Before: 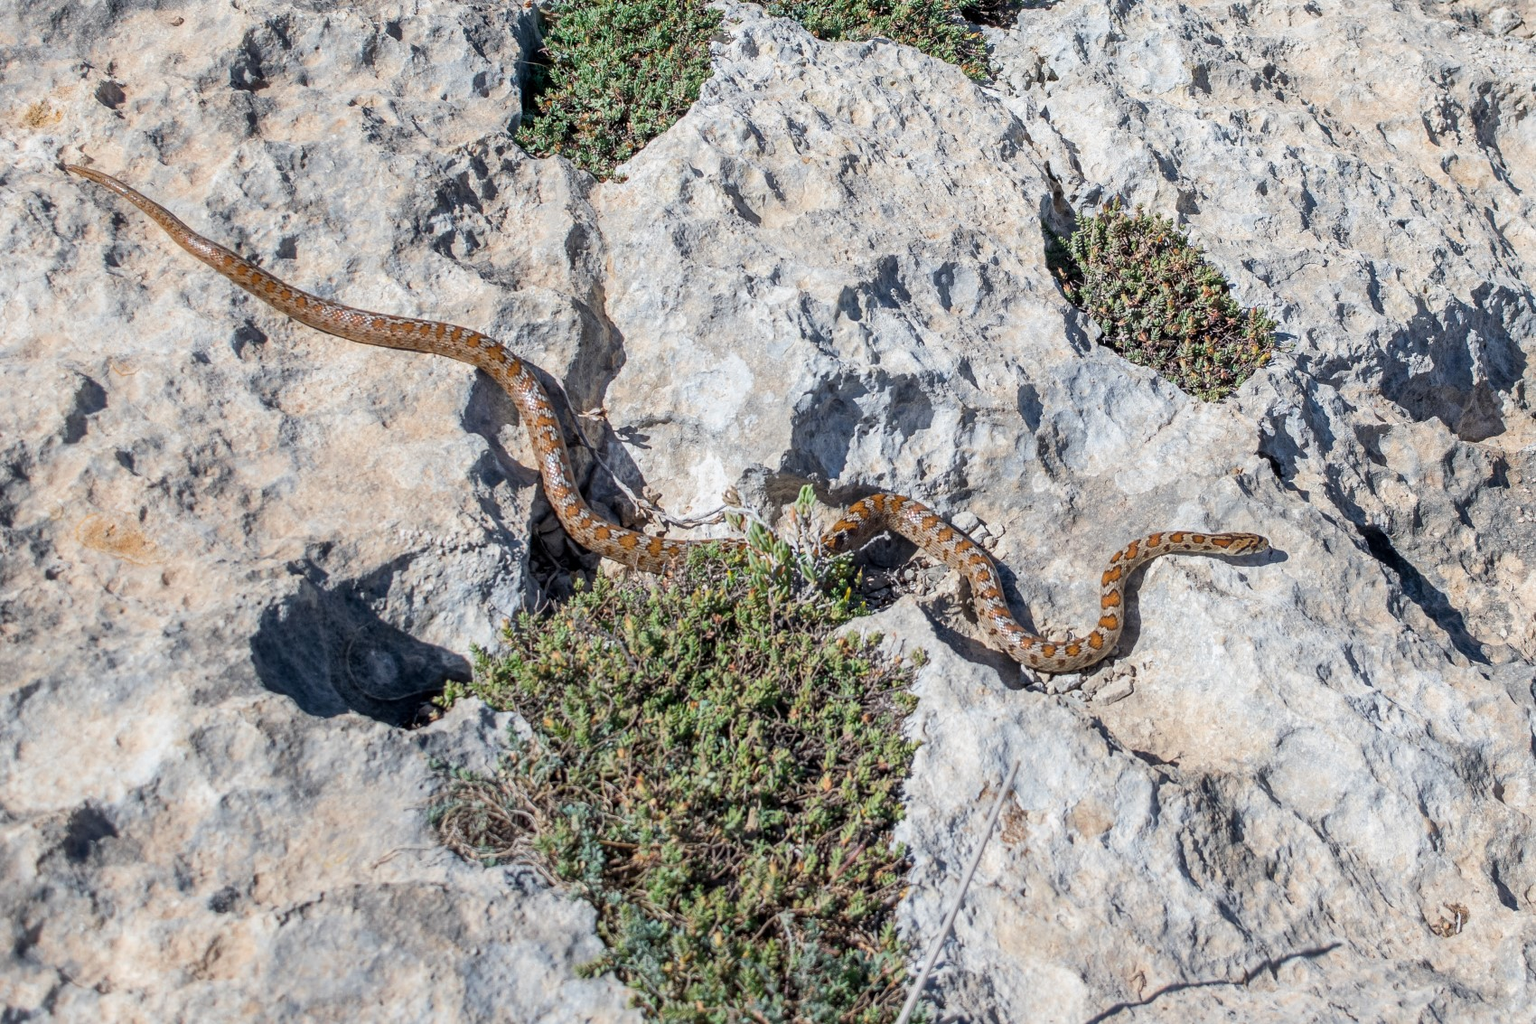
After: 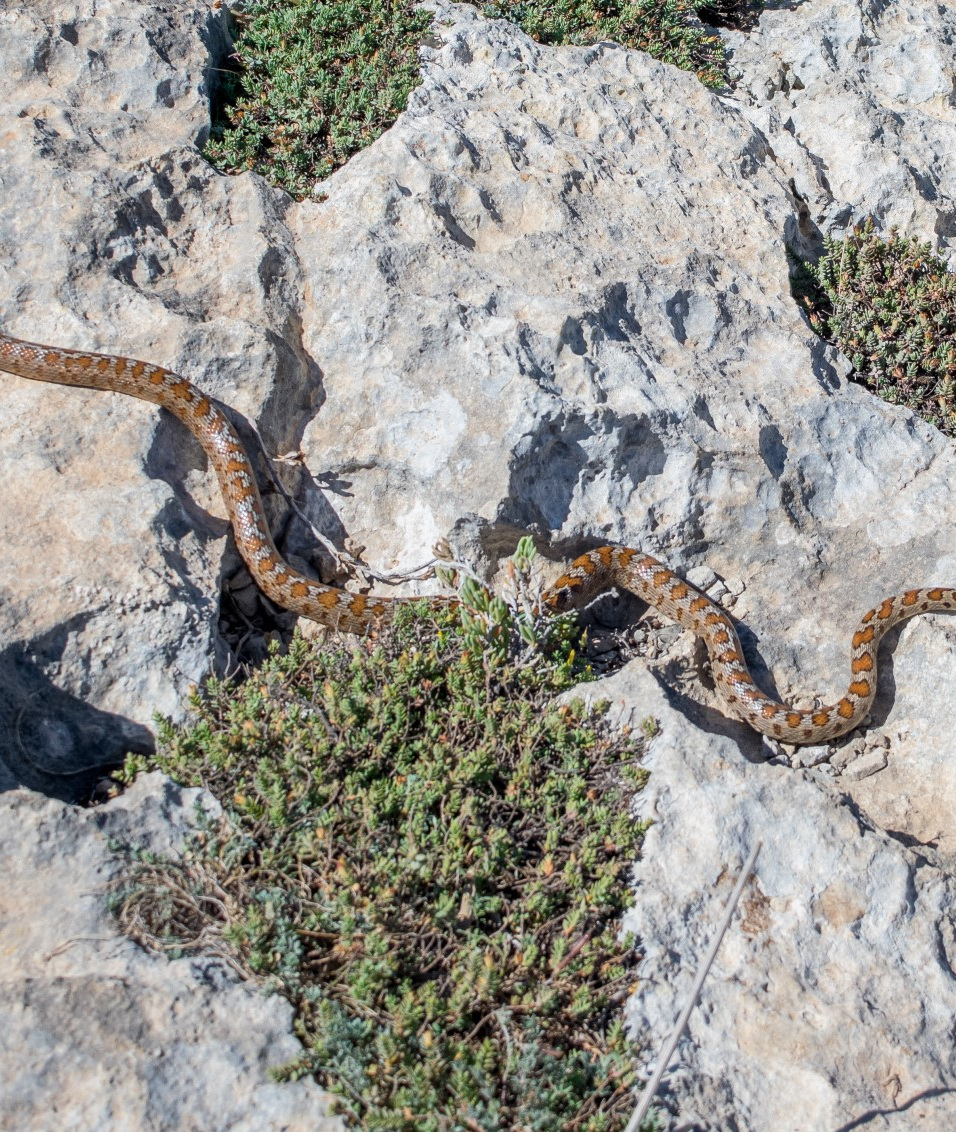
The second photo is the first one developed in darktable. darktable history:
crop: left 21.606%, right 22.156%, bottom 0.012%
